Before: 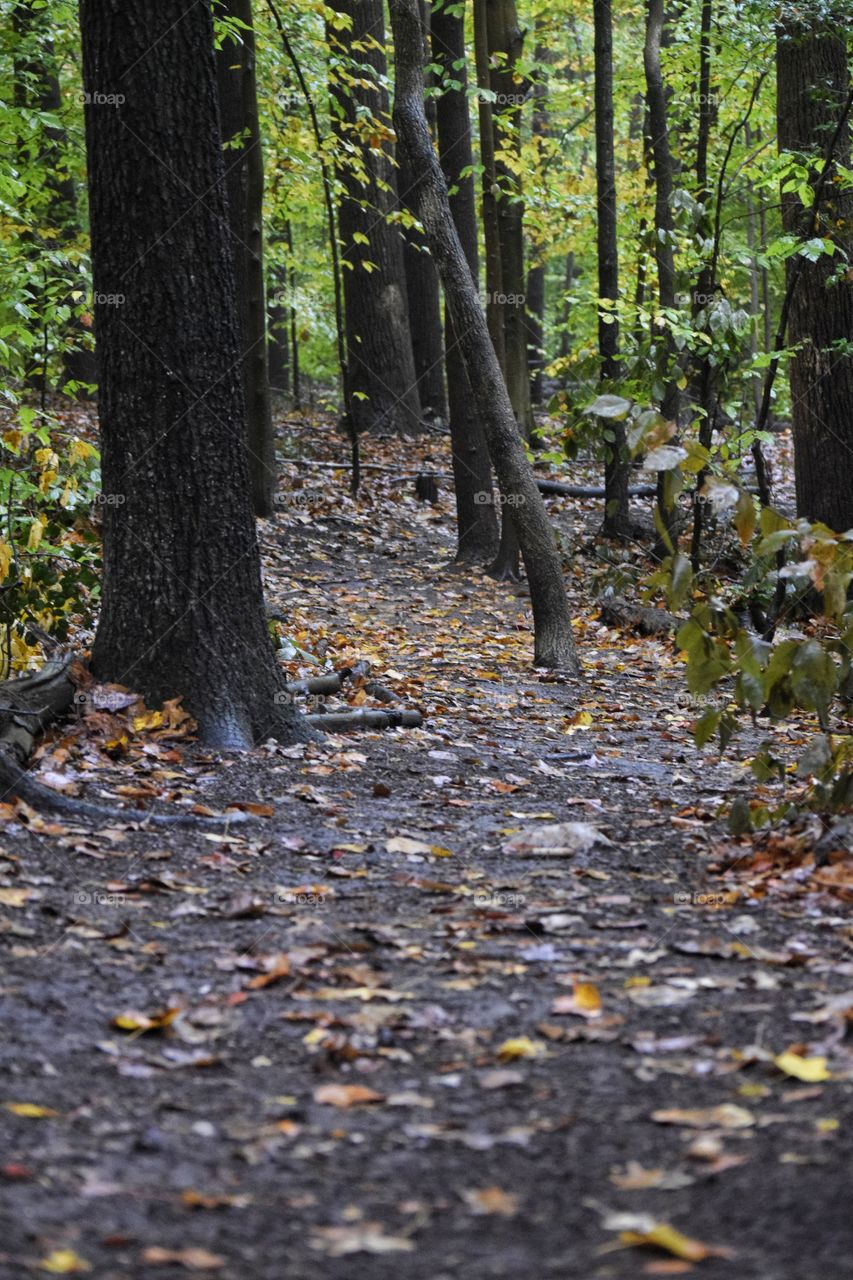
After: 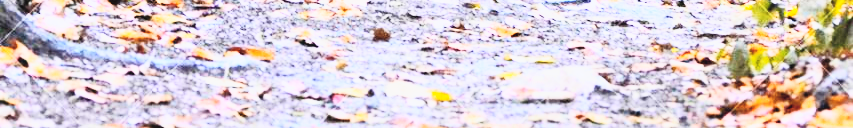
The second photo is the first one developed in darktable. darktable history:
base curve: curves: ch0 [(0, 0) (0.008, 0.007) (0.022, 0.029) (0.048, 0.089) (0.092, 0.197) (0.191, 0.399) (0.275, 0.534) (0.357, 0.65) (0.477, 0.78) (0.542, 0.833) (0.799, 0.973) (1, 1)], preserve colors none
crop and rotate: top 59.084%, bottom 30.916%
color balance rgb: linear chroma grading › global chroma 15%, perceptual saturation grading › global saturation 30%
exposure: exposure 0.785 EV, compensate highlight preservation false
tone curve: curves: ch0 [(0, 0.052) (0.207, 0.35) (0.392, 0.592) (0.54, 0.803) (0.725, 0.922) (0.99, 0.974)], color space Lab, independent channels, preserve colors none
